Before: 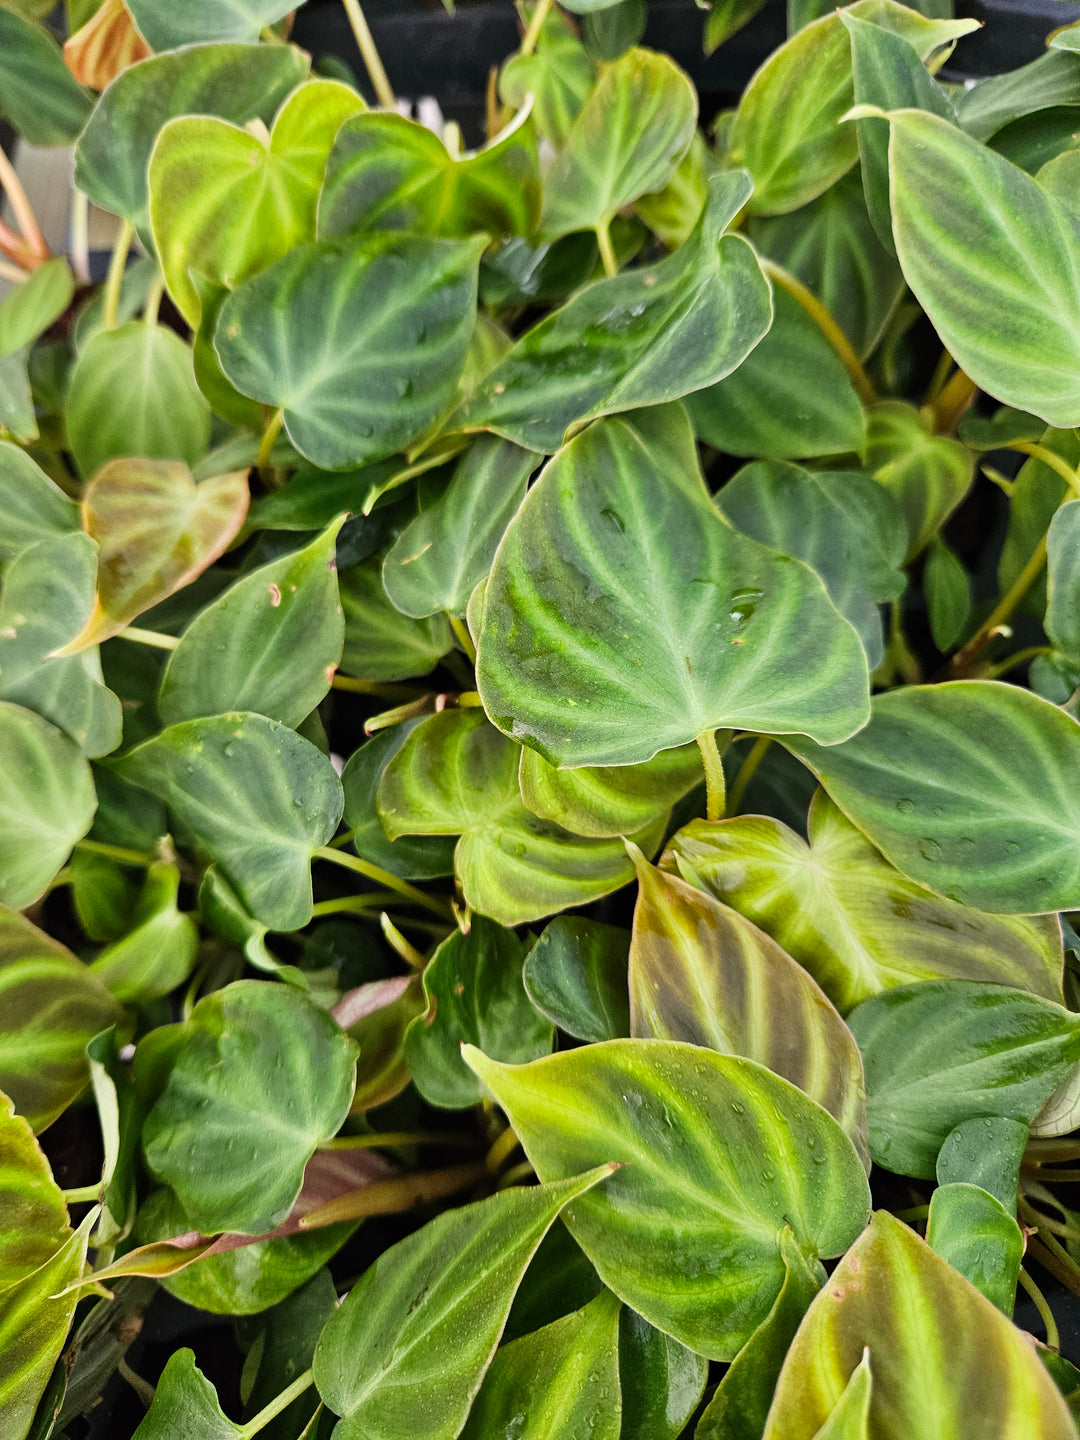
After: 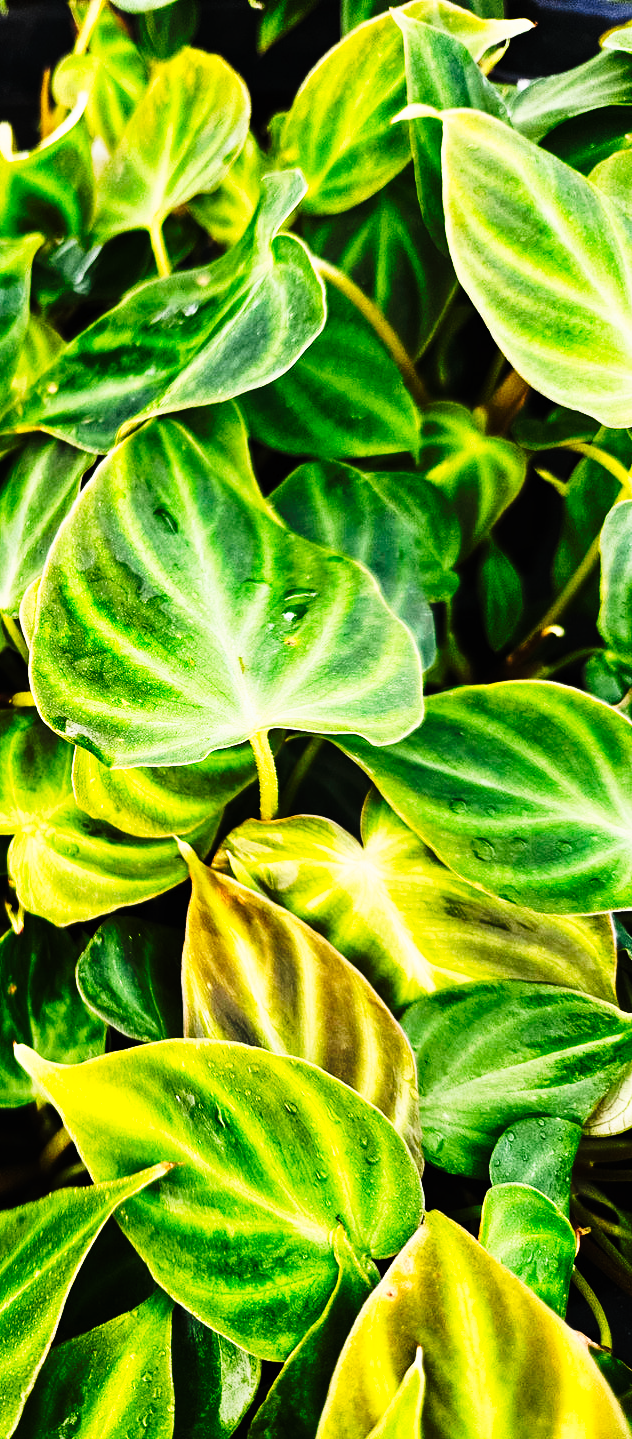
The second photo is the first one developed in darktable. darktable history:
crop: left 41.402%
tone curve: curves: ch0 [(0, 0) (0.003, 0.004) (0.011, 0.006) (0.025, 0.008) (0.044, 0.012) (0.069, 0.017) (0.1, 0.021) (0.136, 0.029) (0.177, 0.043) (0.224, 0.062) (0.277, 0.108) (0.335, 0.166) (0.399, 0.301) (0.468, 0.467) (0.543, 0.64) (0.623, 0.803) (0.709, 0.908) (0.801, 0.969) (0.898, 0.988) (1, 1)], preserve colors none
